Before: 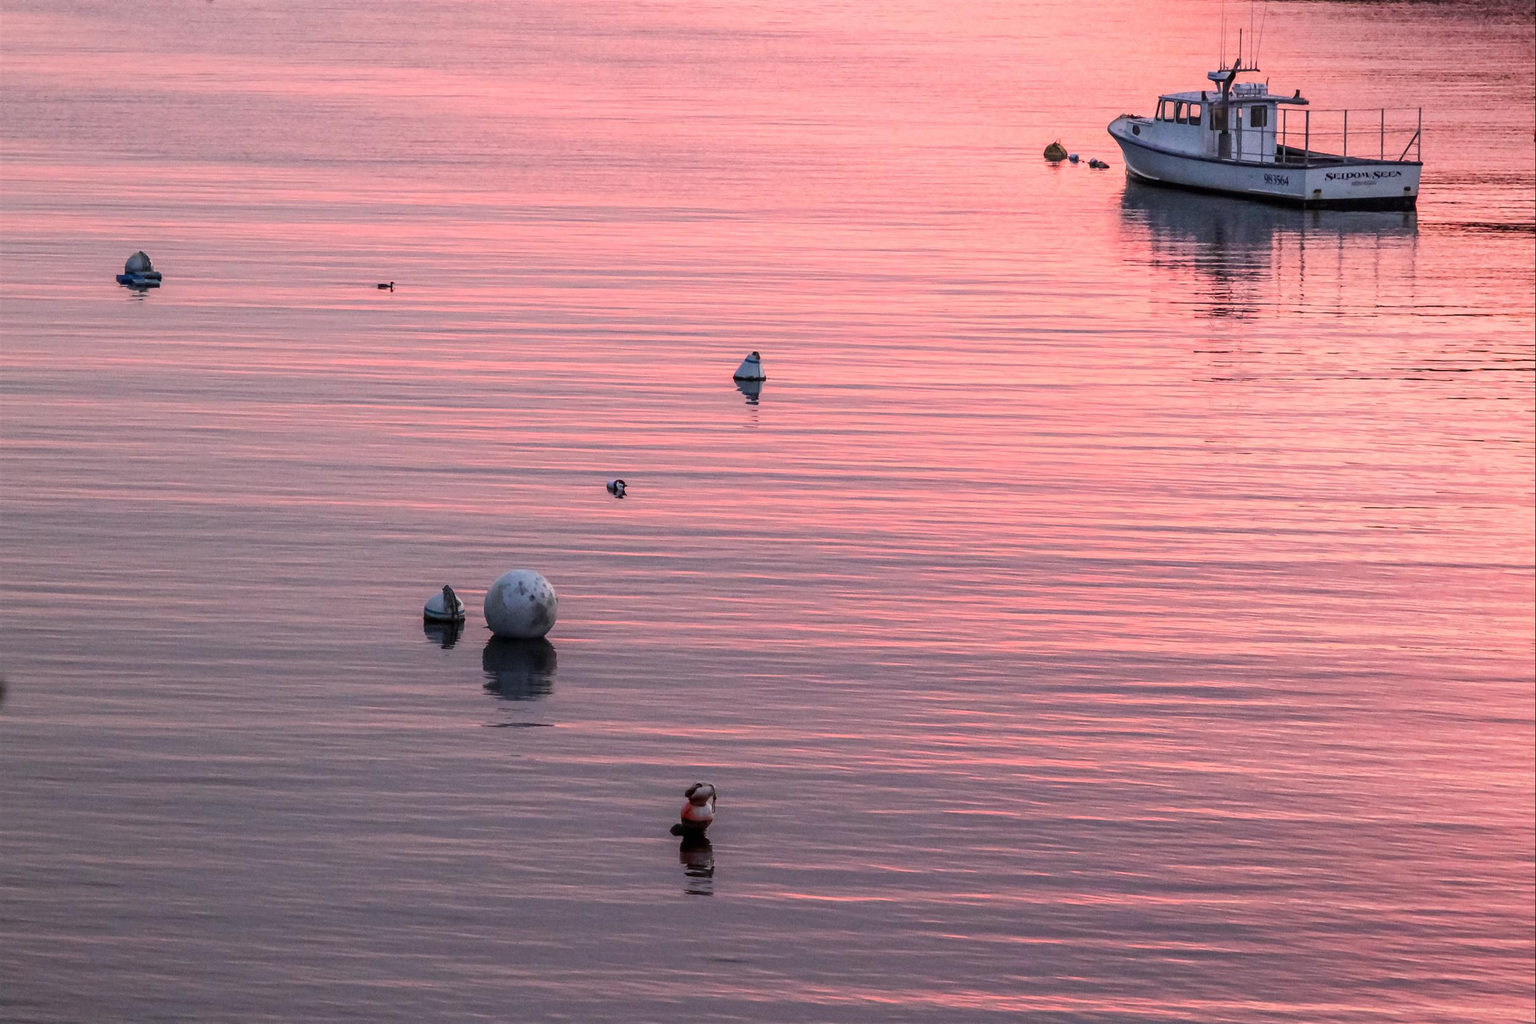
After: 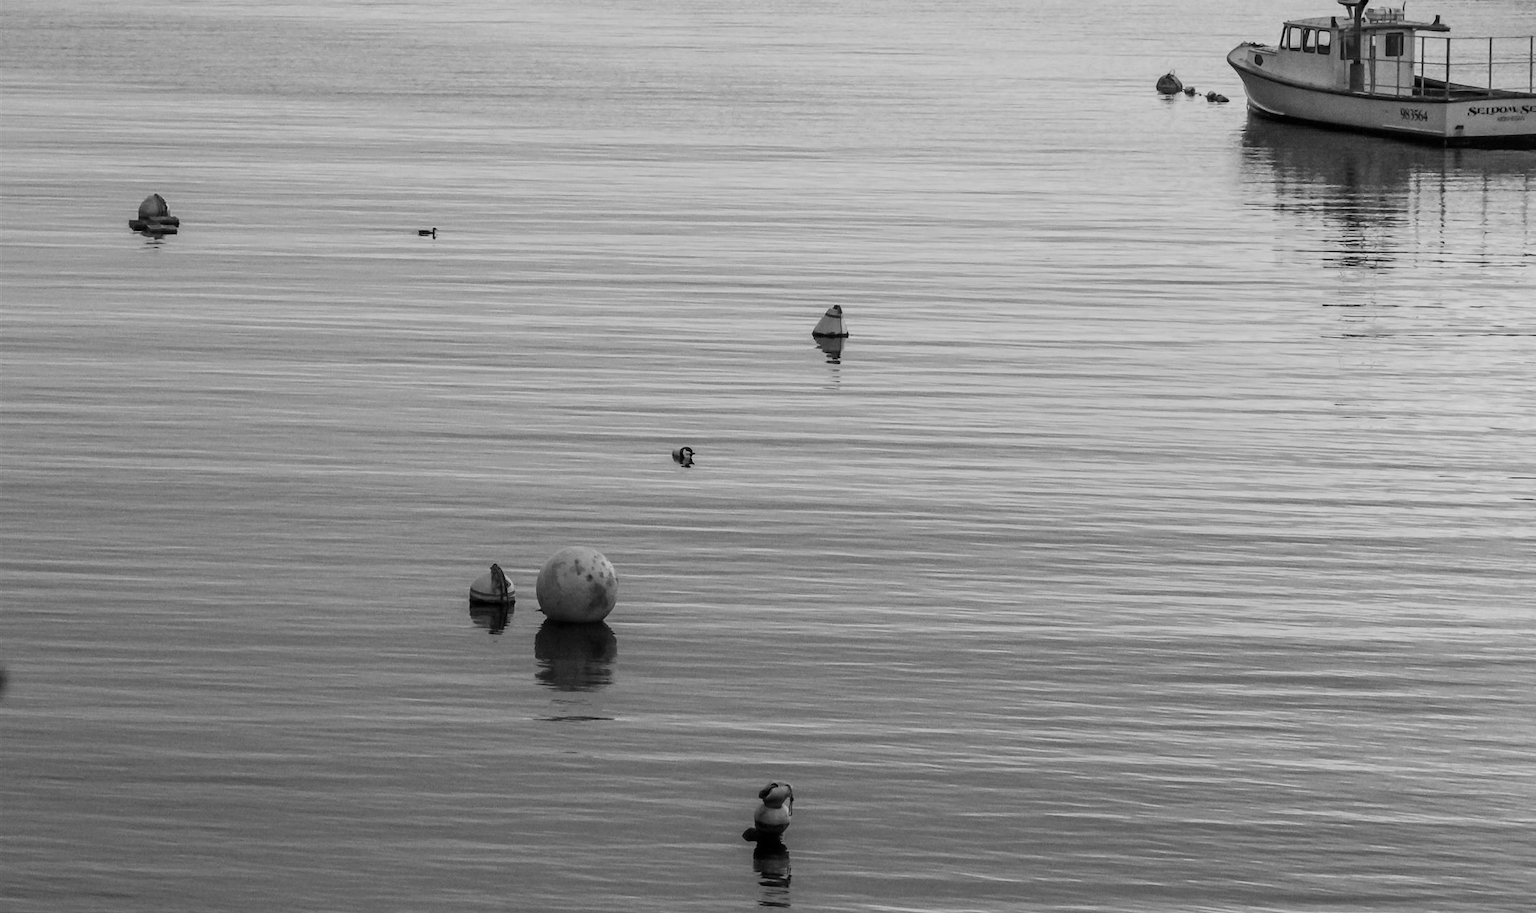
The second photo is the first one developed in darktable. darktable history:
crop: top 7.49%, right 9.717%, bottom 11.943%
tone equalizer: on, module defaults
monochrome: on, module defaults
